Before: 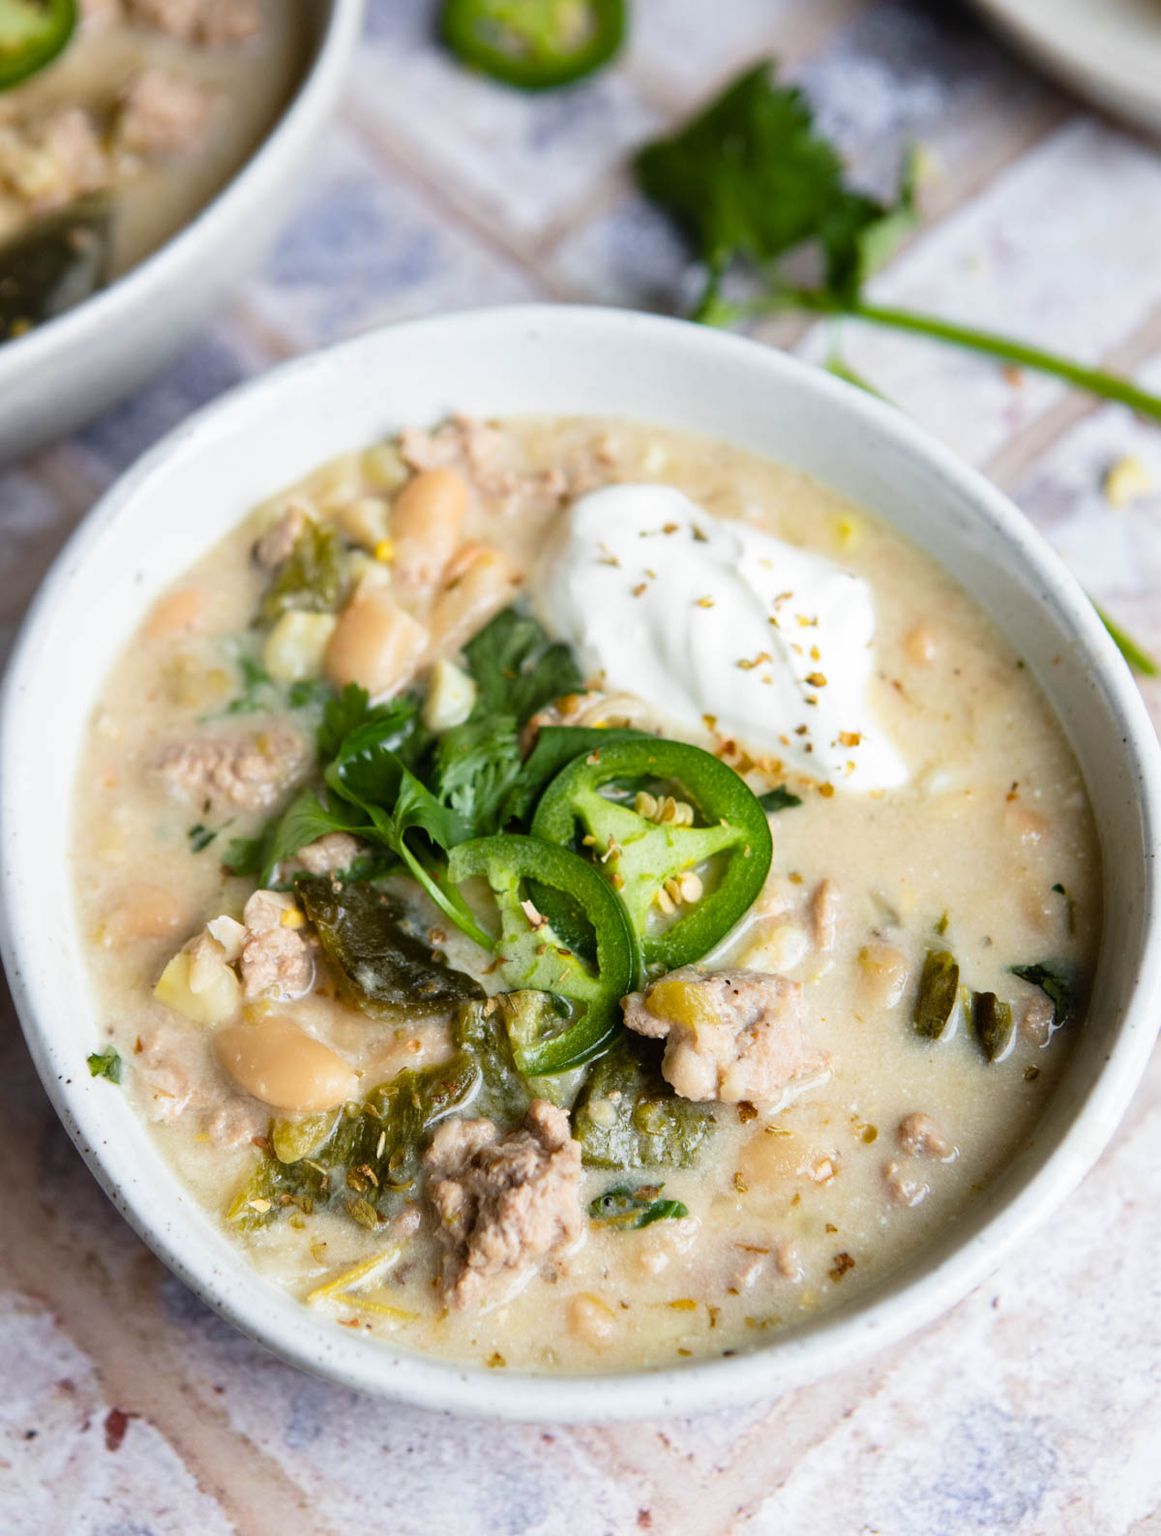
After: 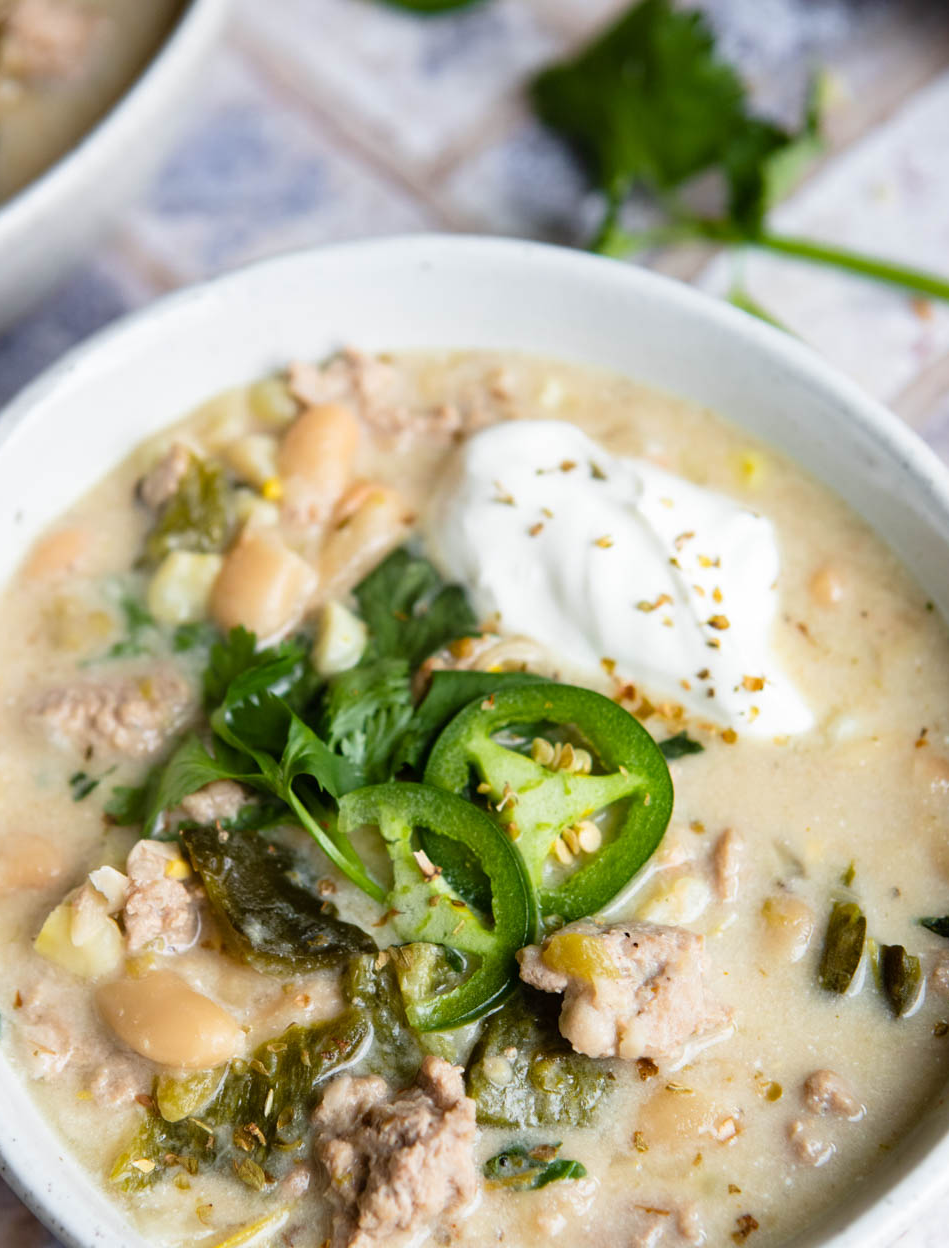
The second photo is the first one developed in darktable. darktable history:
crop and rotate: left 10.456%, top 5.092%, right 10.453%, bottom 16.246%
